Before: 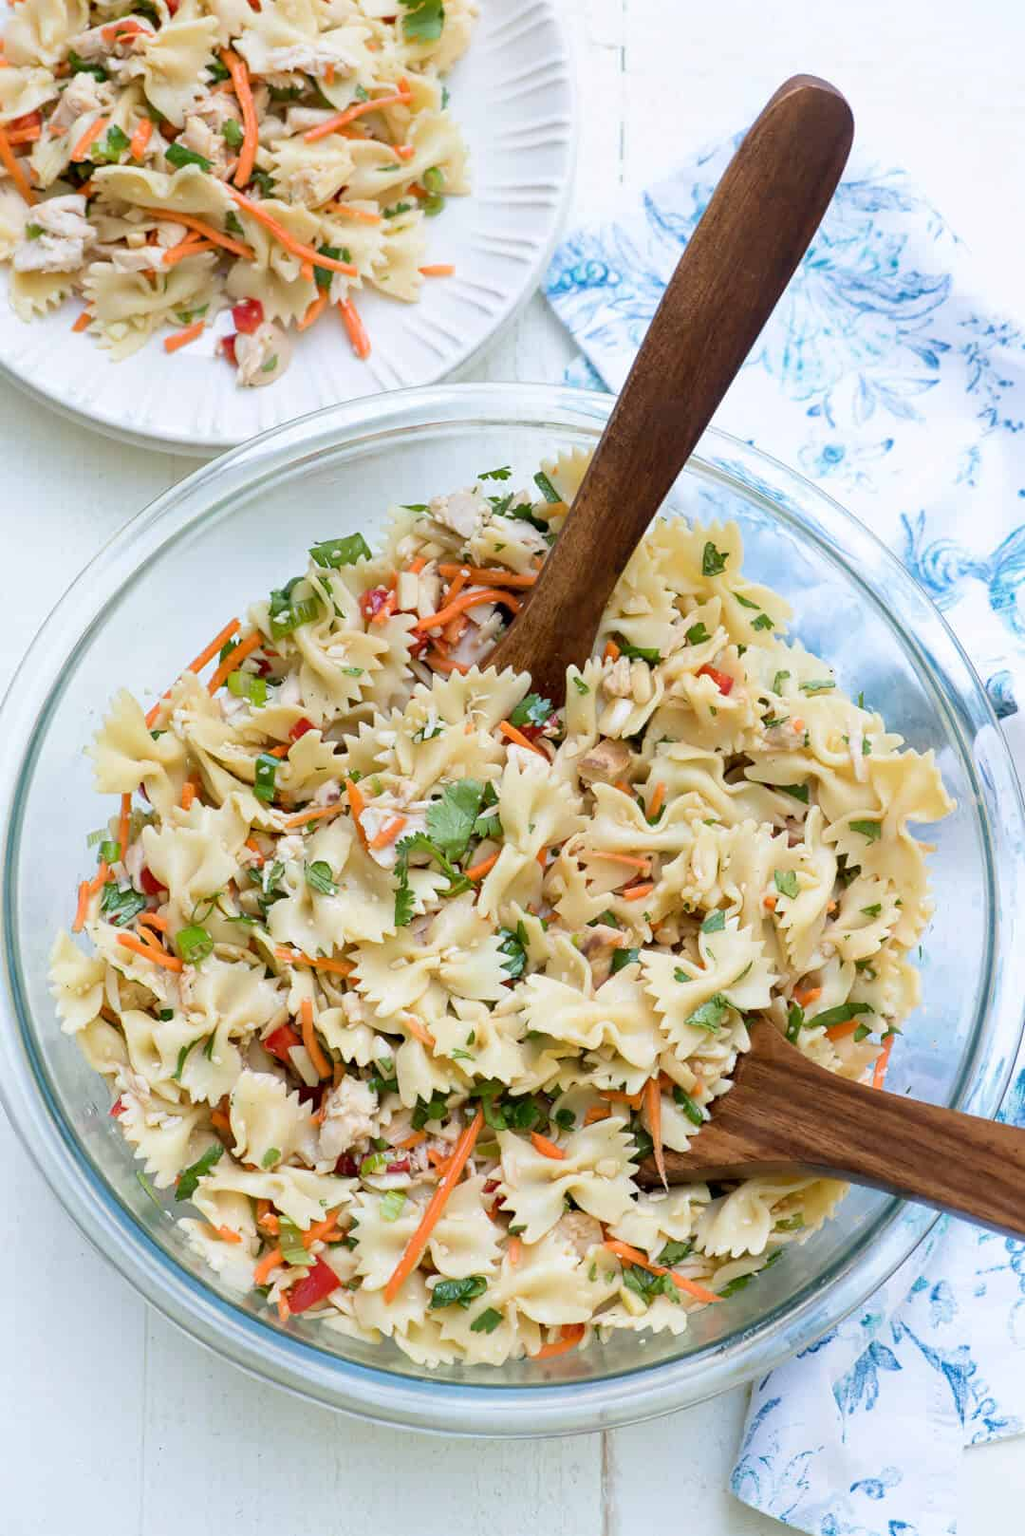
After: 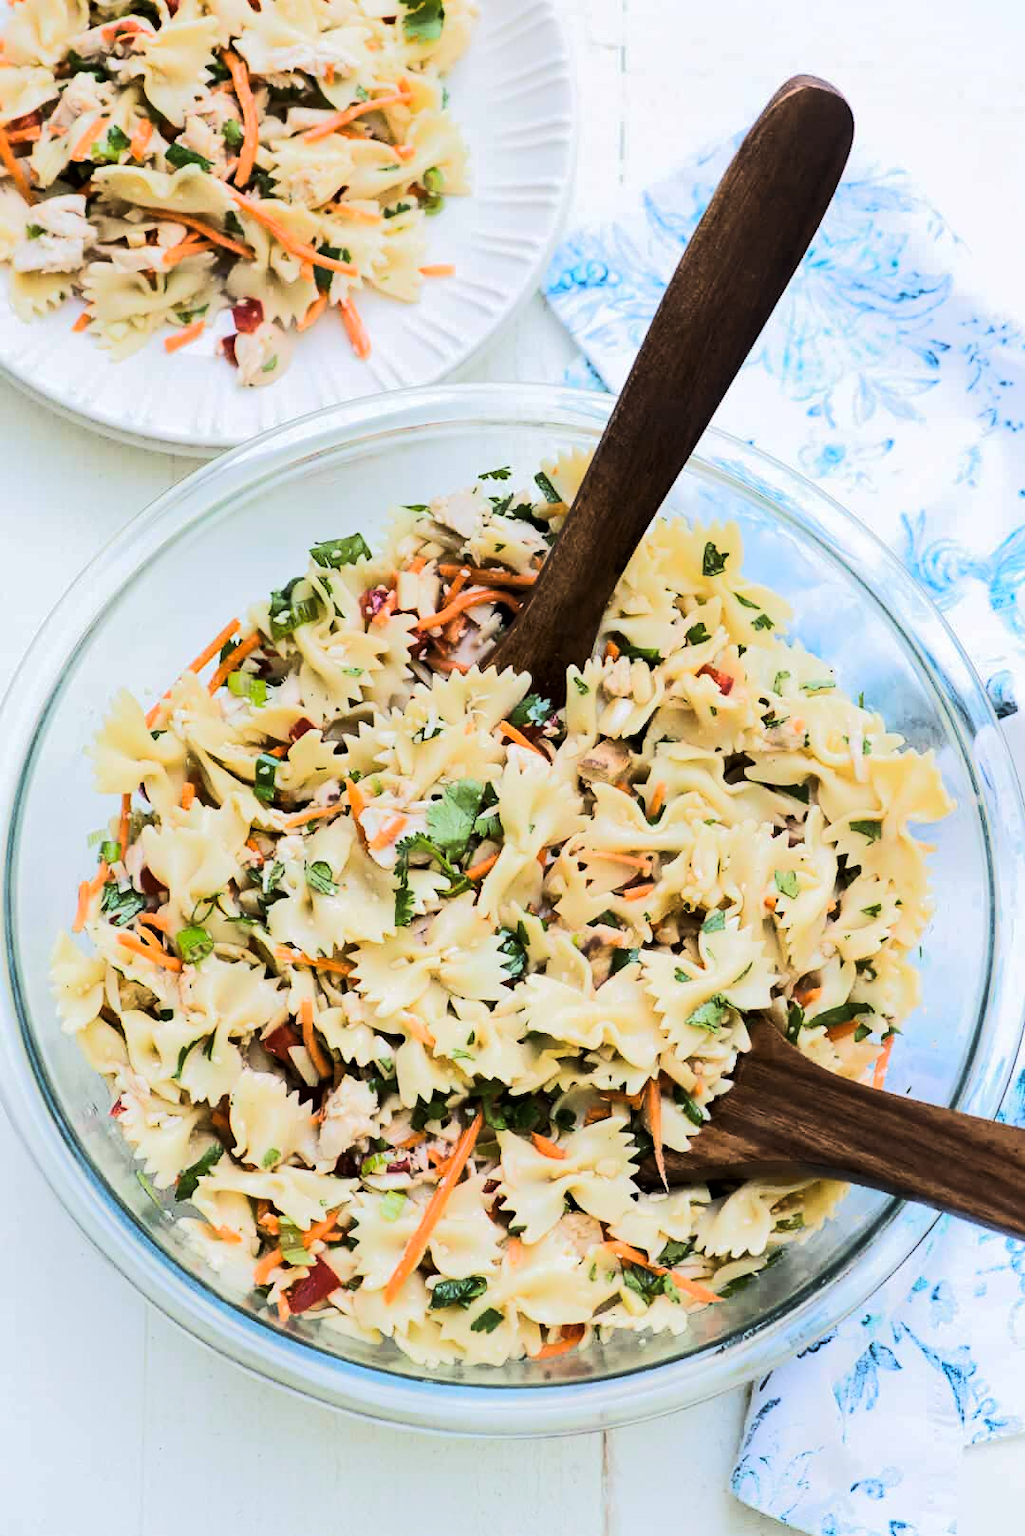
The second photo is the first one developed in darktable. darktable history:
tone curve: curves: ch0 [(0, 0) (0.003, 0.002) (0.011, 0.004) (0.025, 0.005) (0.044, 0.009) (0.069, 0.013) (0.1, 0.017) (0.136, 0.036) (0.177, 0.066) (0.224, 0.102) (0.277, 0.143) (0.335, 0.197) (0.399, 0.268) (0.468, 0.389) (0.543, 0.549) (0.623, 0.714) (0.709, 0.801) (0.801, 0.854) (0.898, 0.9) (1, 1)], color space Lab, linked channels, preserve colors none
